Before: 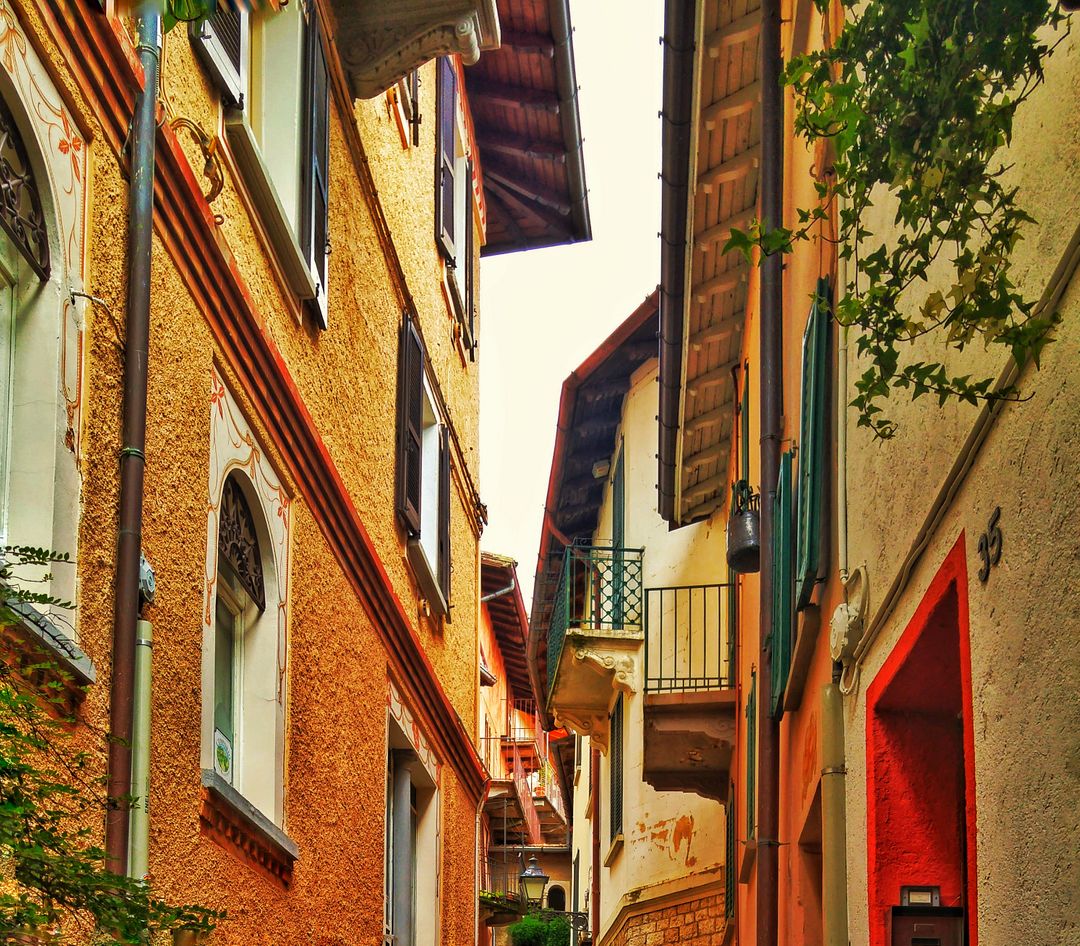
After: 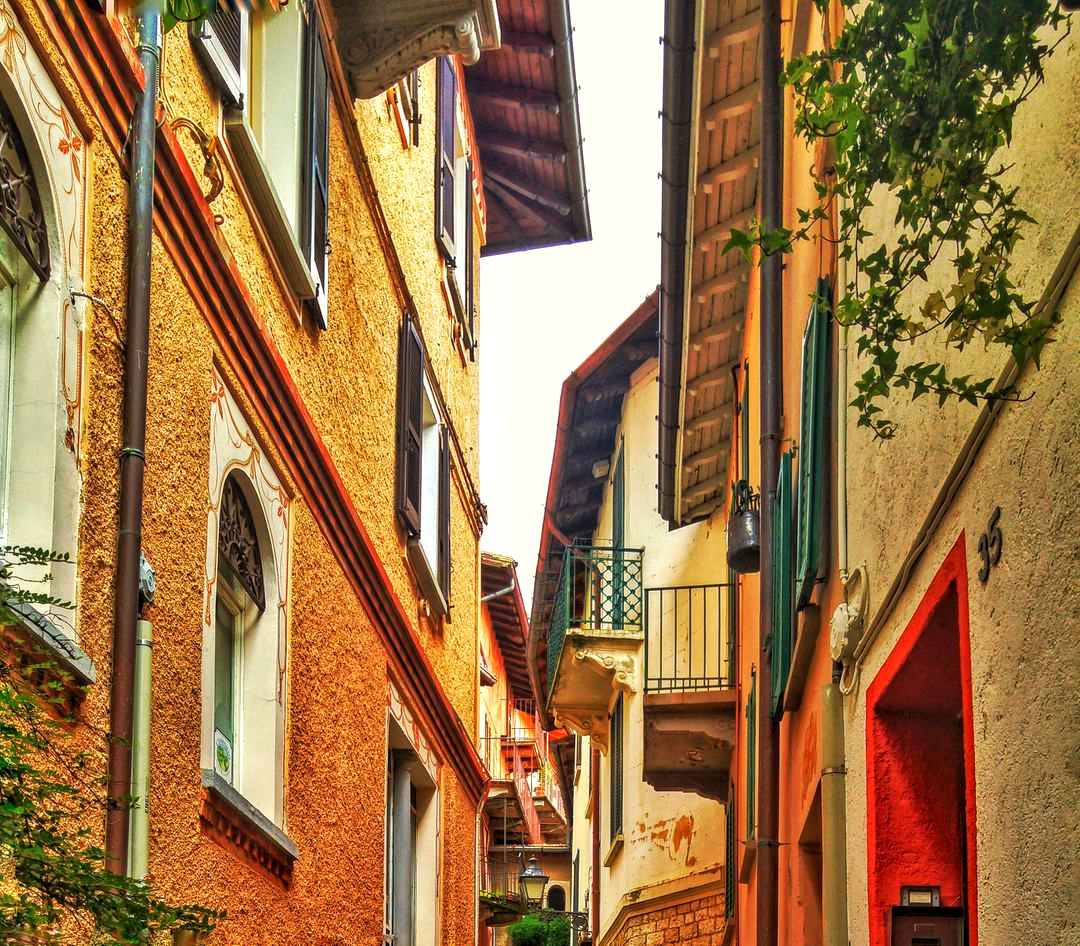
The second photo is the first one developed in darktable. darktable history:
exposure: exposure 0.29 EV, compensate highlight preservation false
local contrast: on, module defaults
